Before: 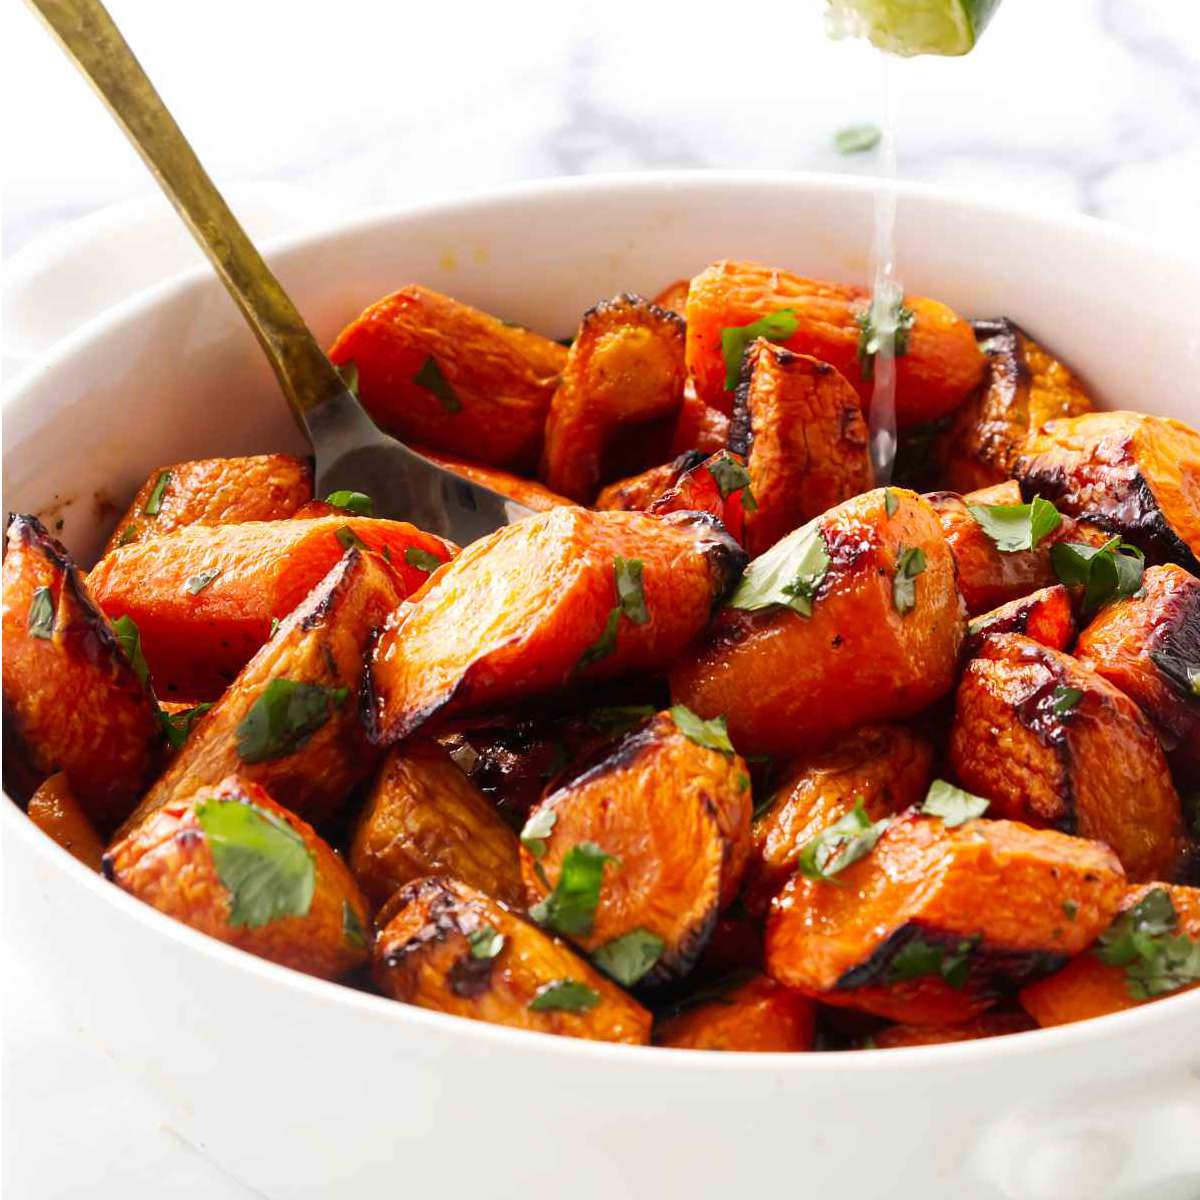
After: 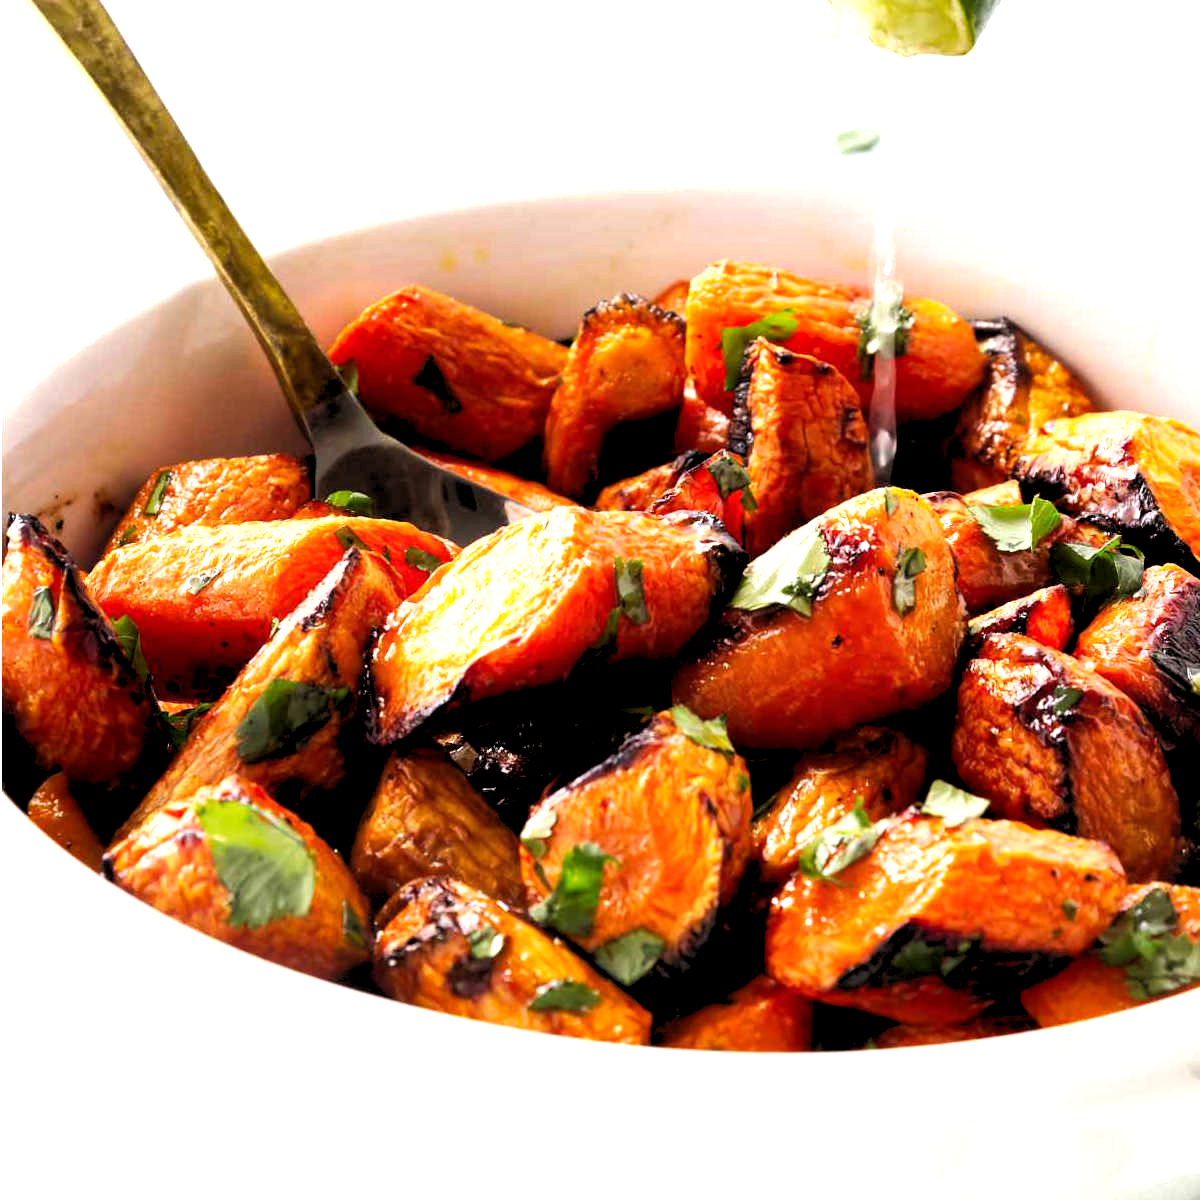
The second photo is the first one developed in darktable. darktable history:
rgb levels: levels [[0.01, 0.419, 0.839], [0, 0.5, 1], [0, 0.5, 1]]
shadows and highlights: shadows 37.27, highlights -28.18, soften with gaussian
tone equalizer: -8 EV -0.417 EV, -7 EV -0.389 EV, -6 EV -0.333 EV, -5 EV -0.222 EV, -3 EV 0.222 EV, -2 EV 0.333 EV, -1 EV 0.389 EV, +0 EV 0.417 EV, edges refinement/feathering 500, mask exposure compensation -1.57 EV, preserve details no
